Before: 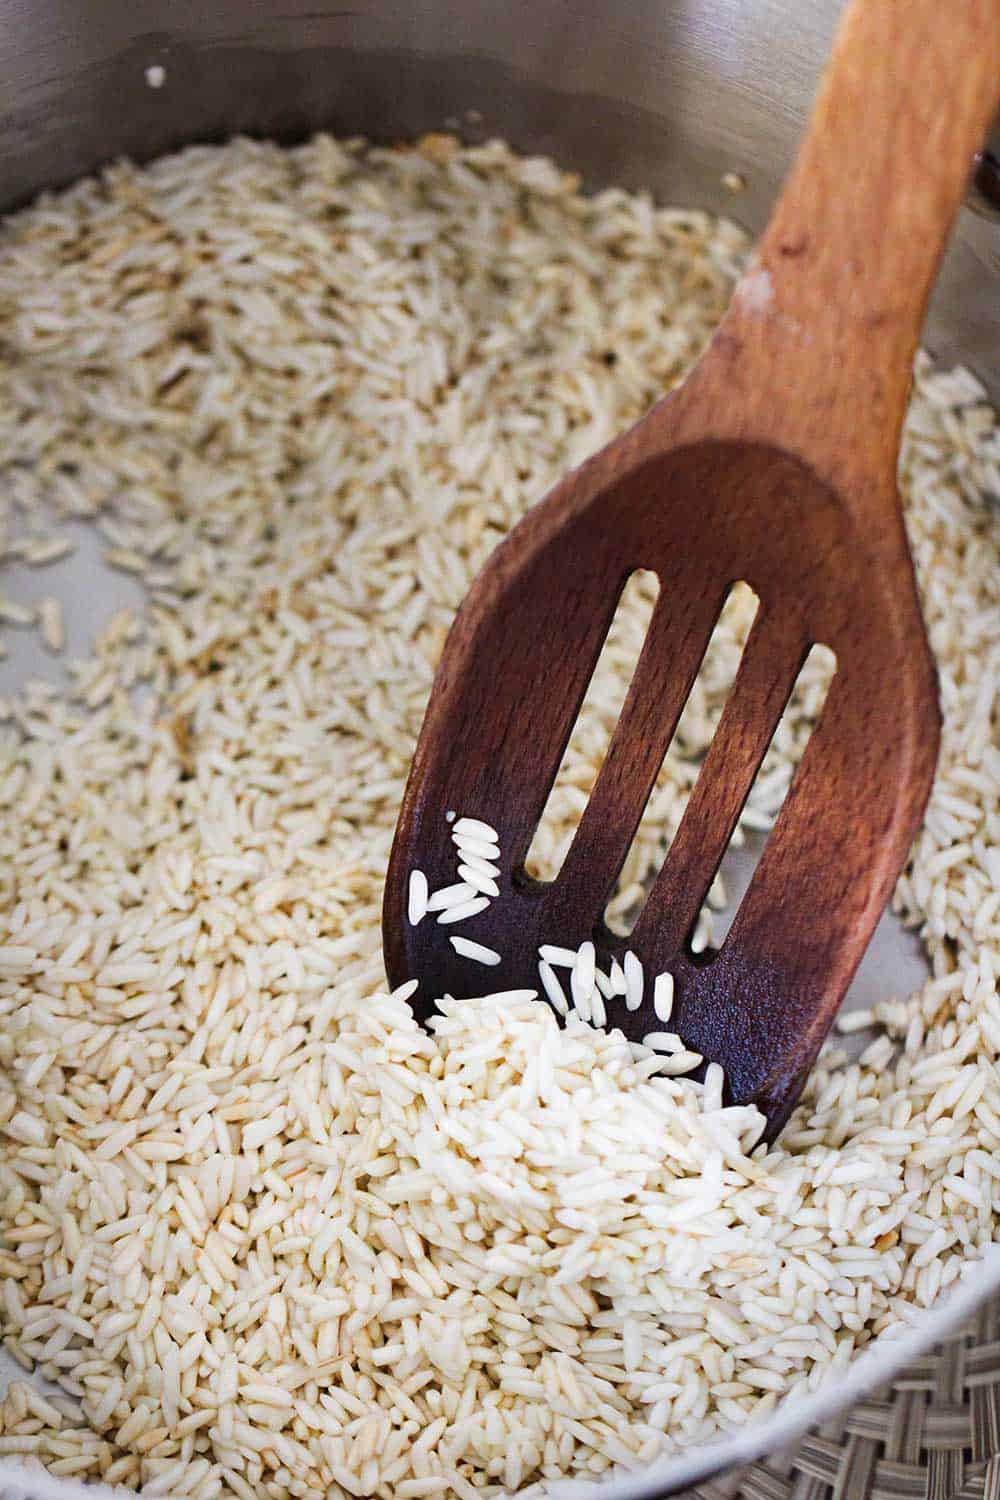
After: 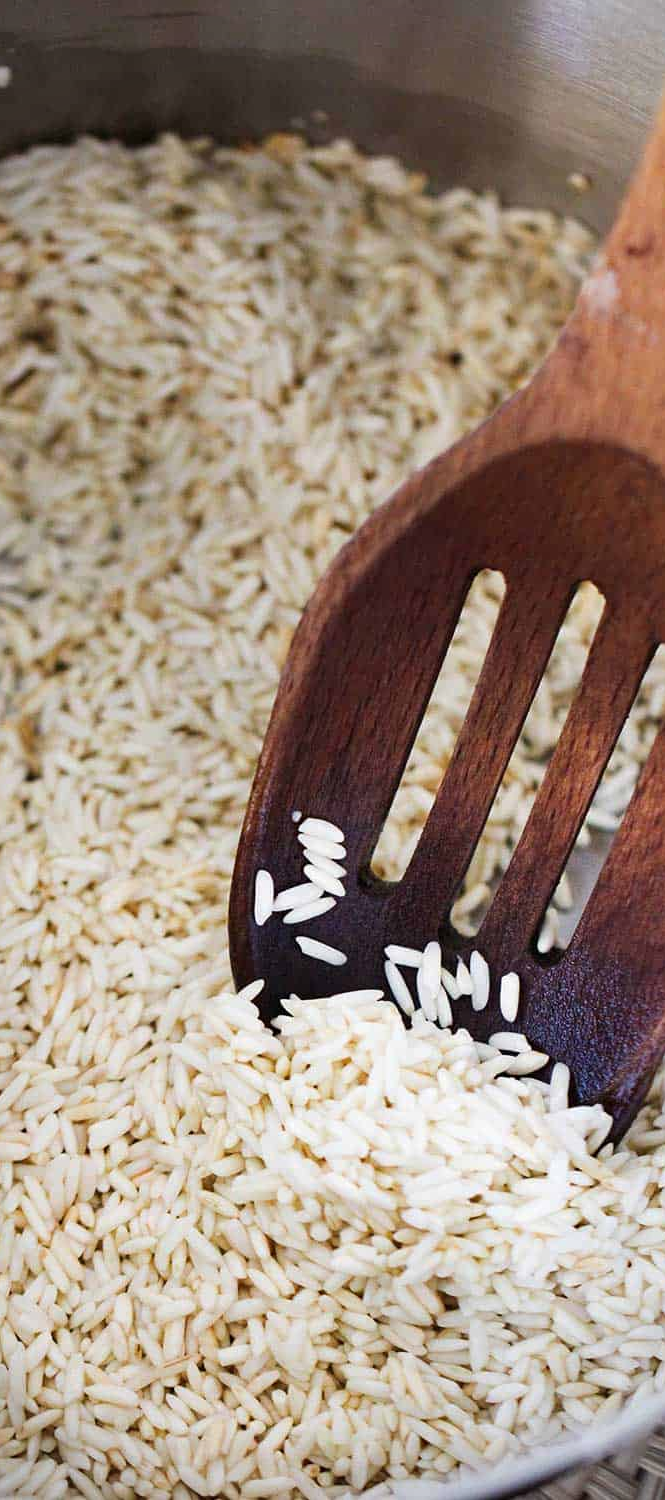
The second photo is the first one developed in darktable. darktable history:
crop and rotate: left 15.493%, right 17.931%
vignetting: fall-off start 91.2%
